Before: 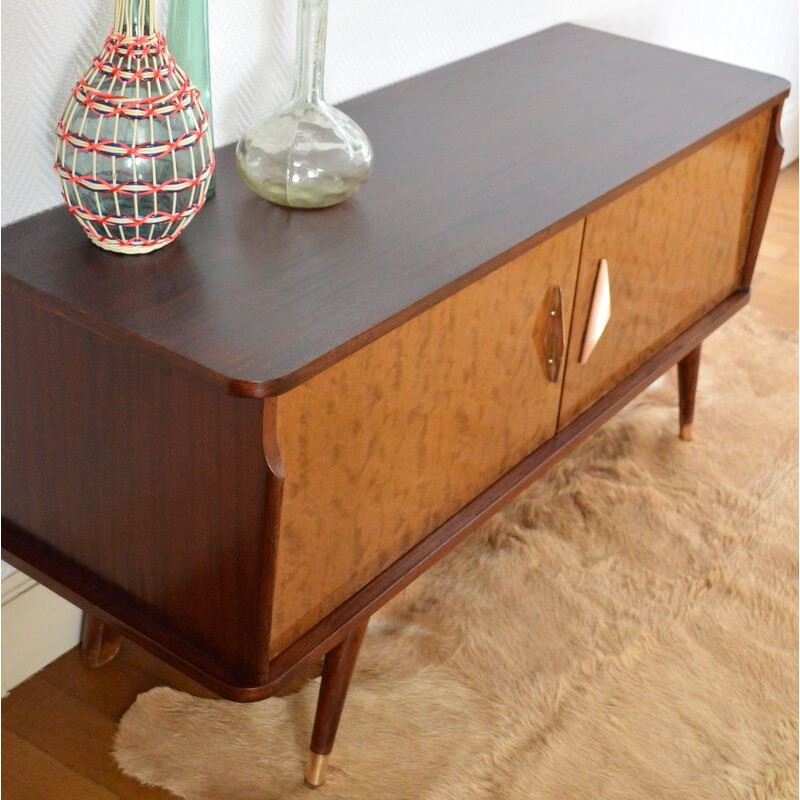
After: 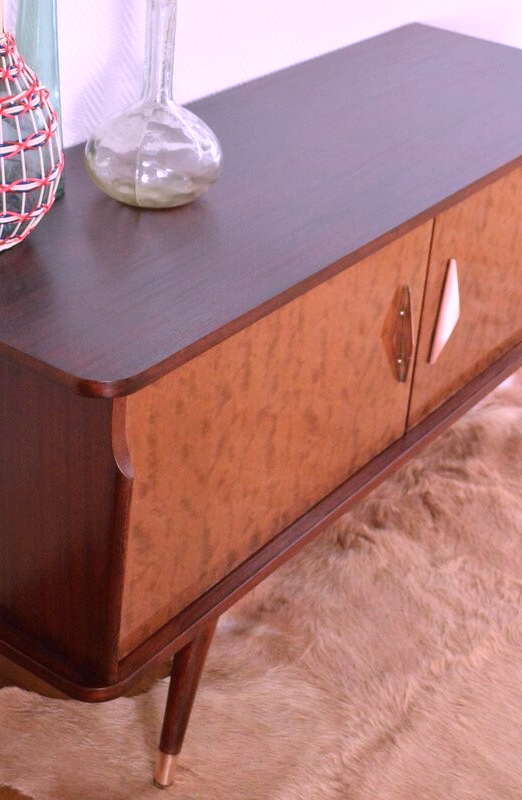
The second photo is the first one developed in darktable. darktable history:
crop and rotate: left 18.879%, right 15.765%
color correction: highlights a* 15.5, highlights b* -20.66
